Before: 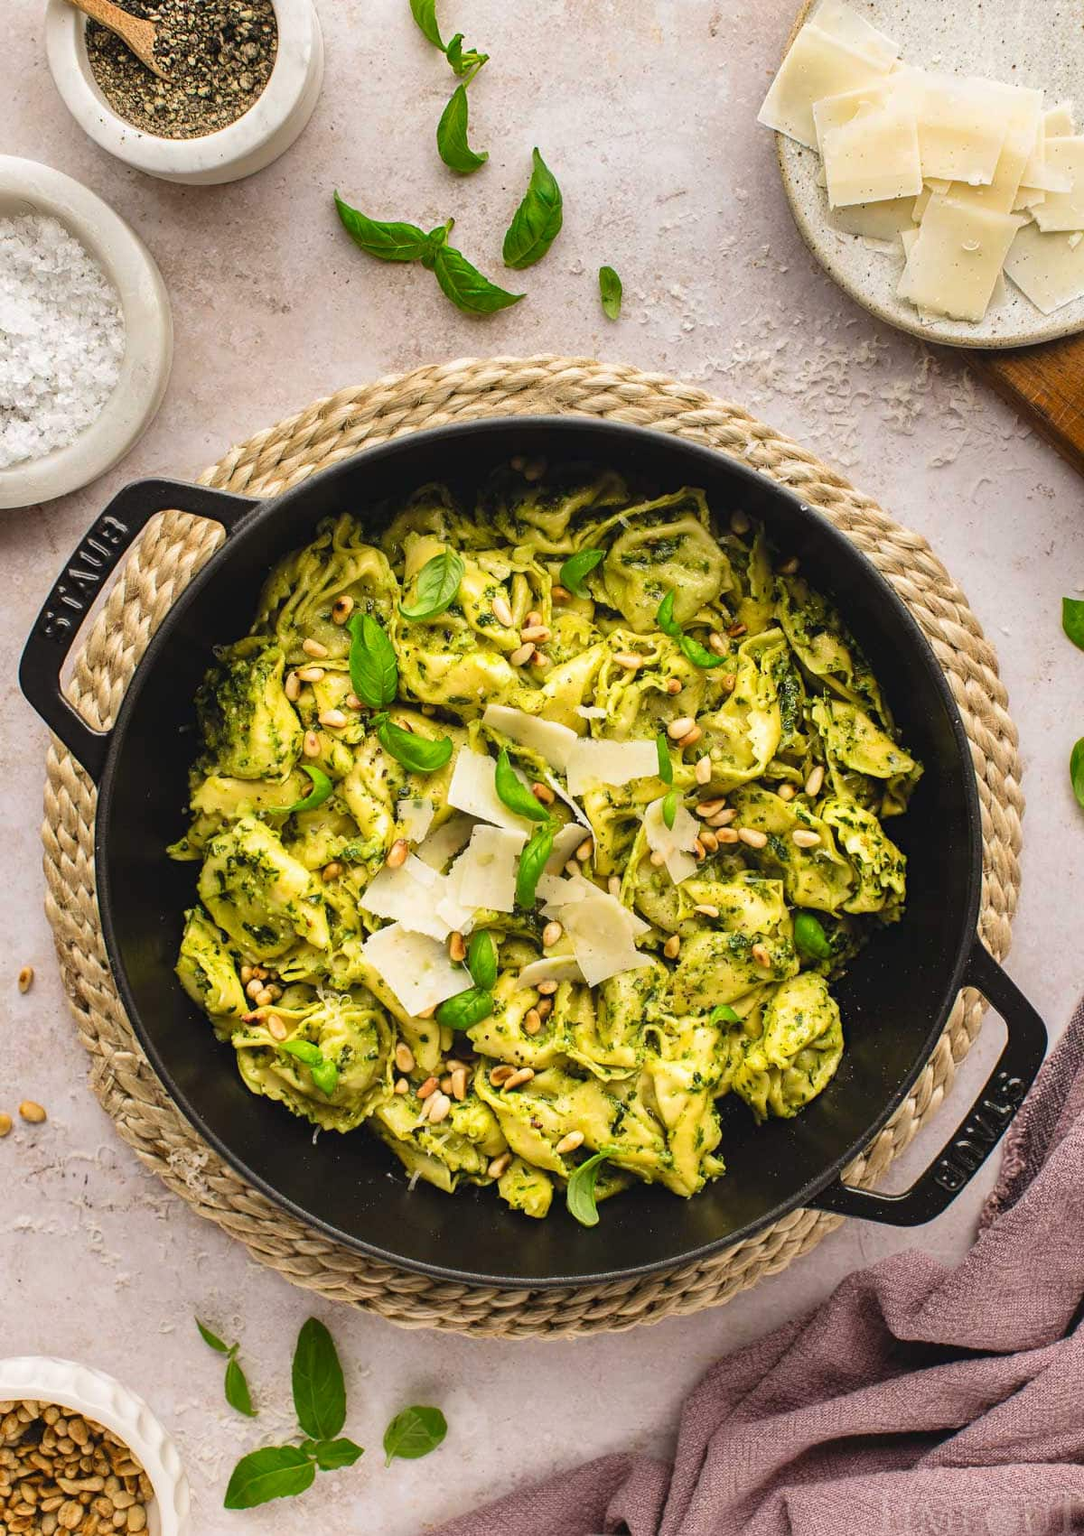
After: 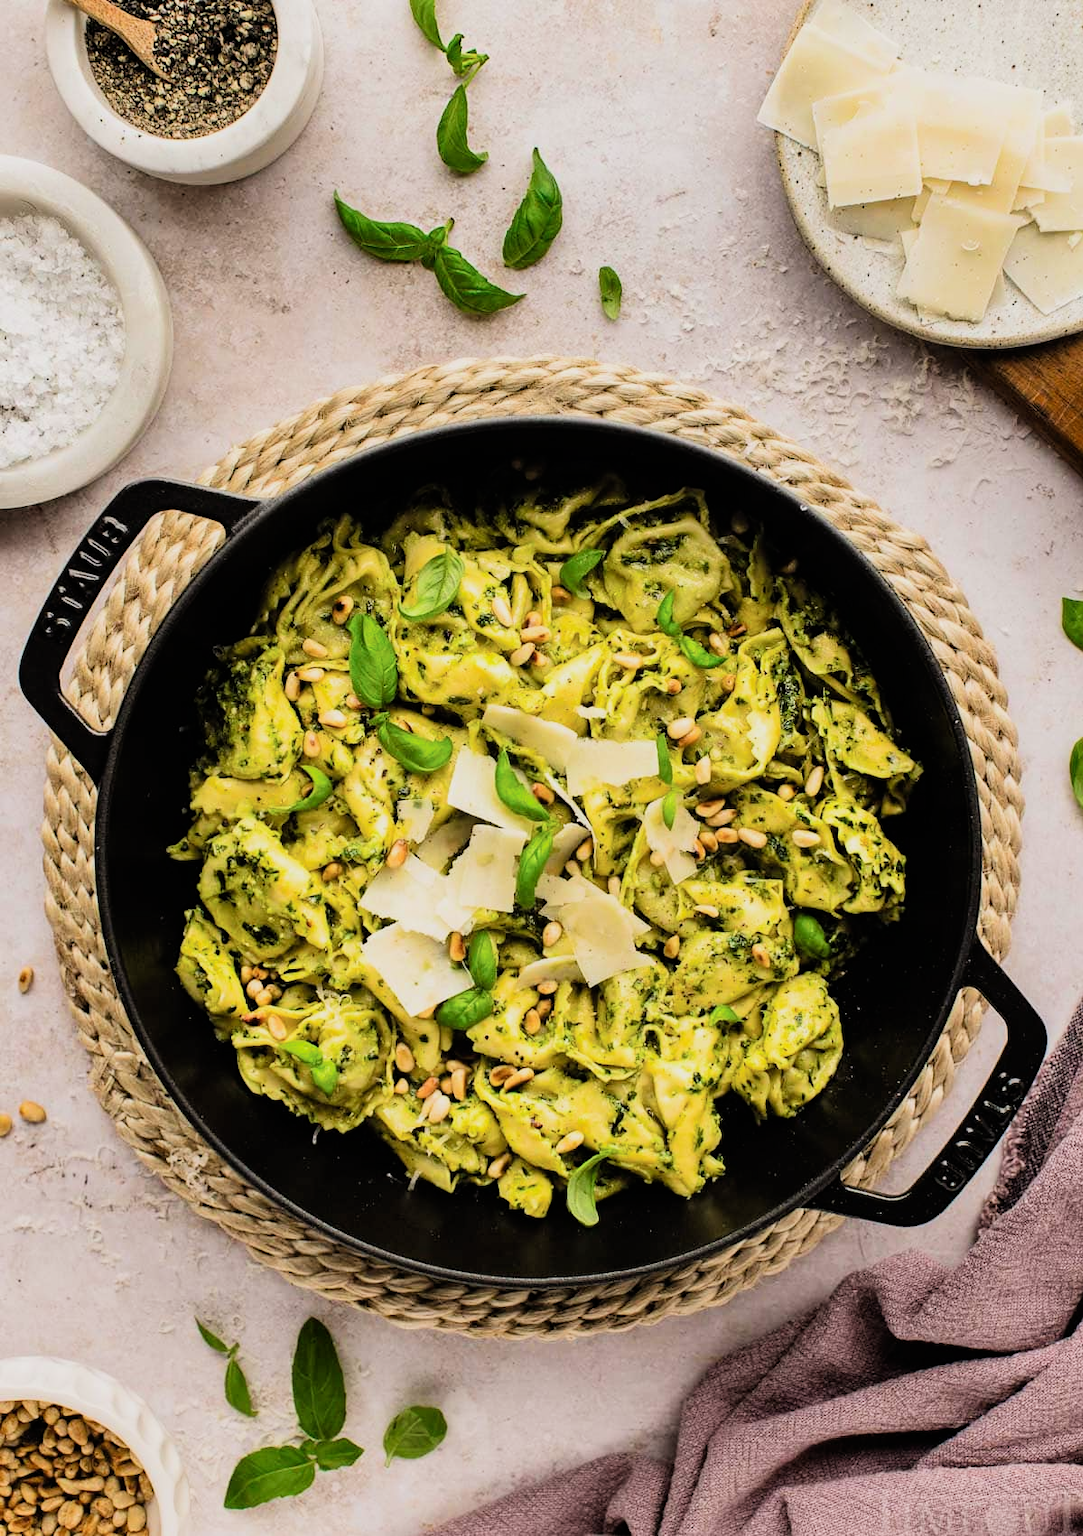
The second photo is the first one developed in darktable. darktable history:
filmic rgb: black relative exposure -8.01 EV, white relative exposure 4.03 EV, threshold 2.98 EV, hardness 4.15, contrast 1.361, enable highlight reconstruction true
